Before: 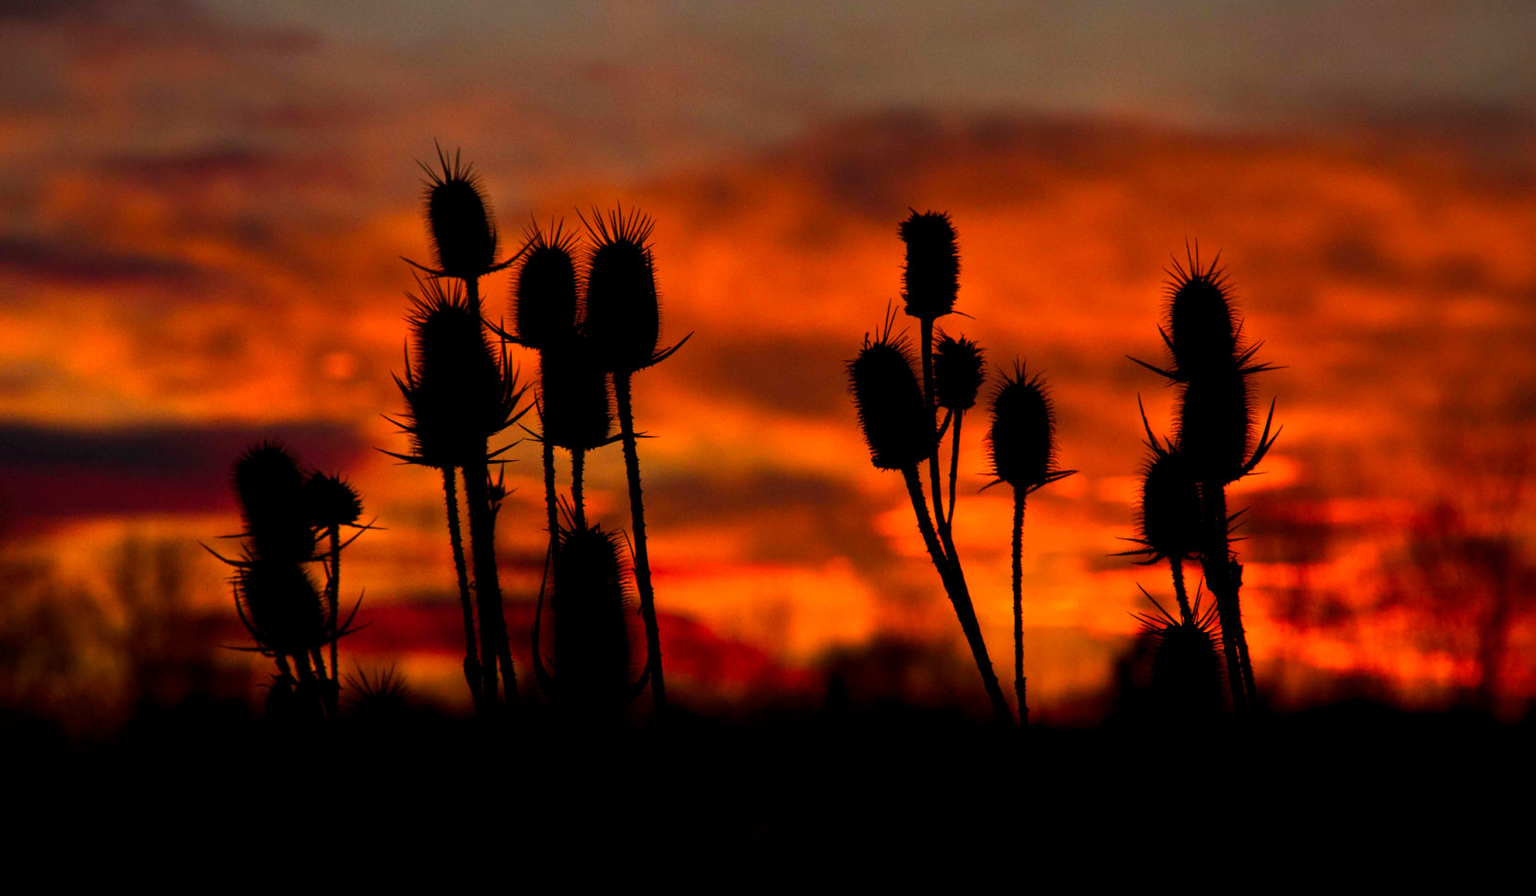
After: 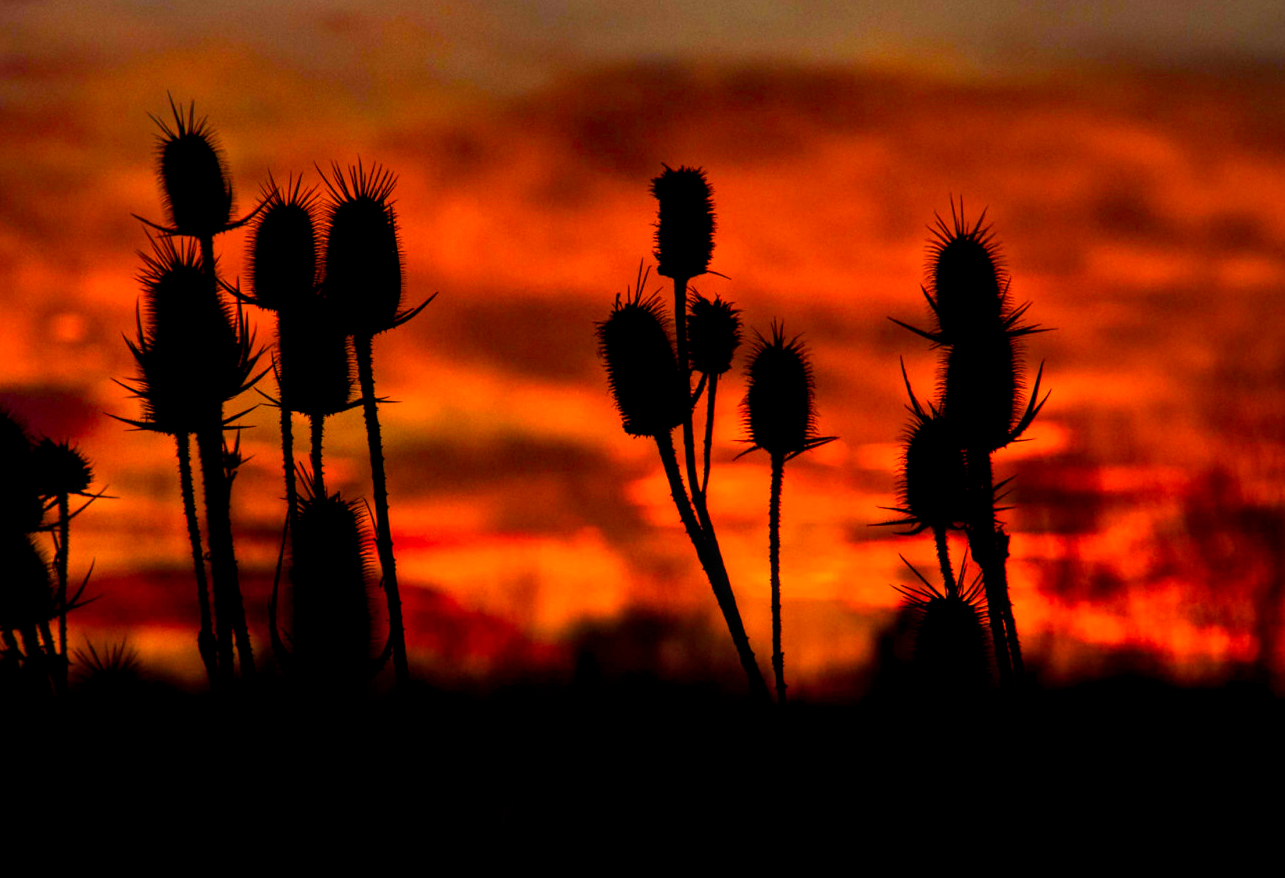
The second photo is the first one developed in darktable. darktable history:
crop and rotate: left 17.862%, top 5.826%, right 1.776%
color balance rgb: perceptual saturation grading › global saturation 40.119%, perceptual brilliance grading › highlights 7.48%, perceptual brilliance grading › mid-tones 3.212%, perceptual brilliance grading › shadows 1.683%
local contrast: on, module defaults
